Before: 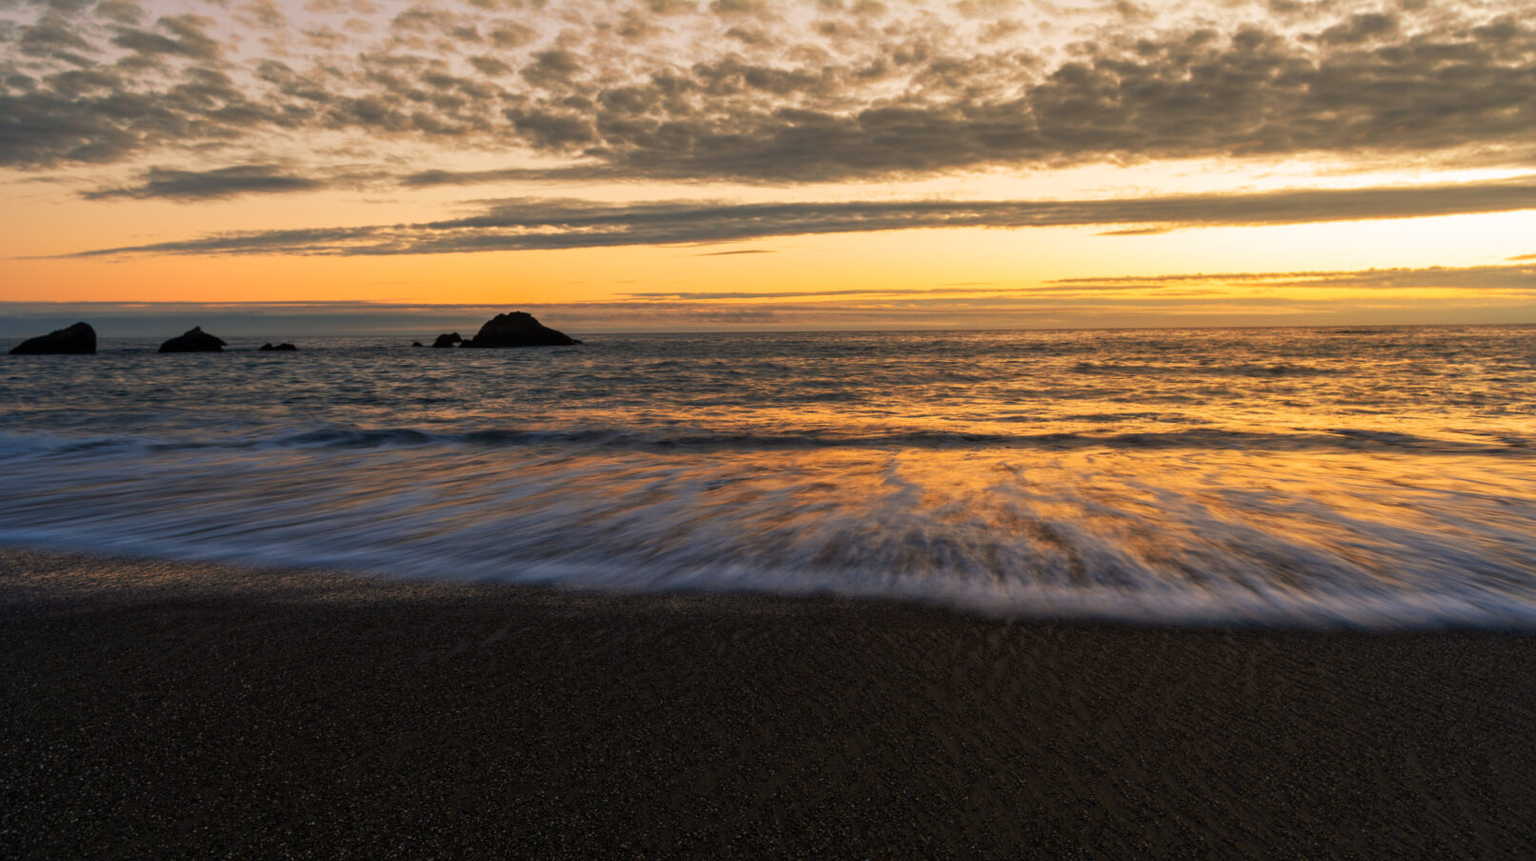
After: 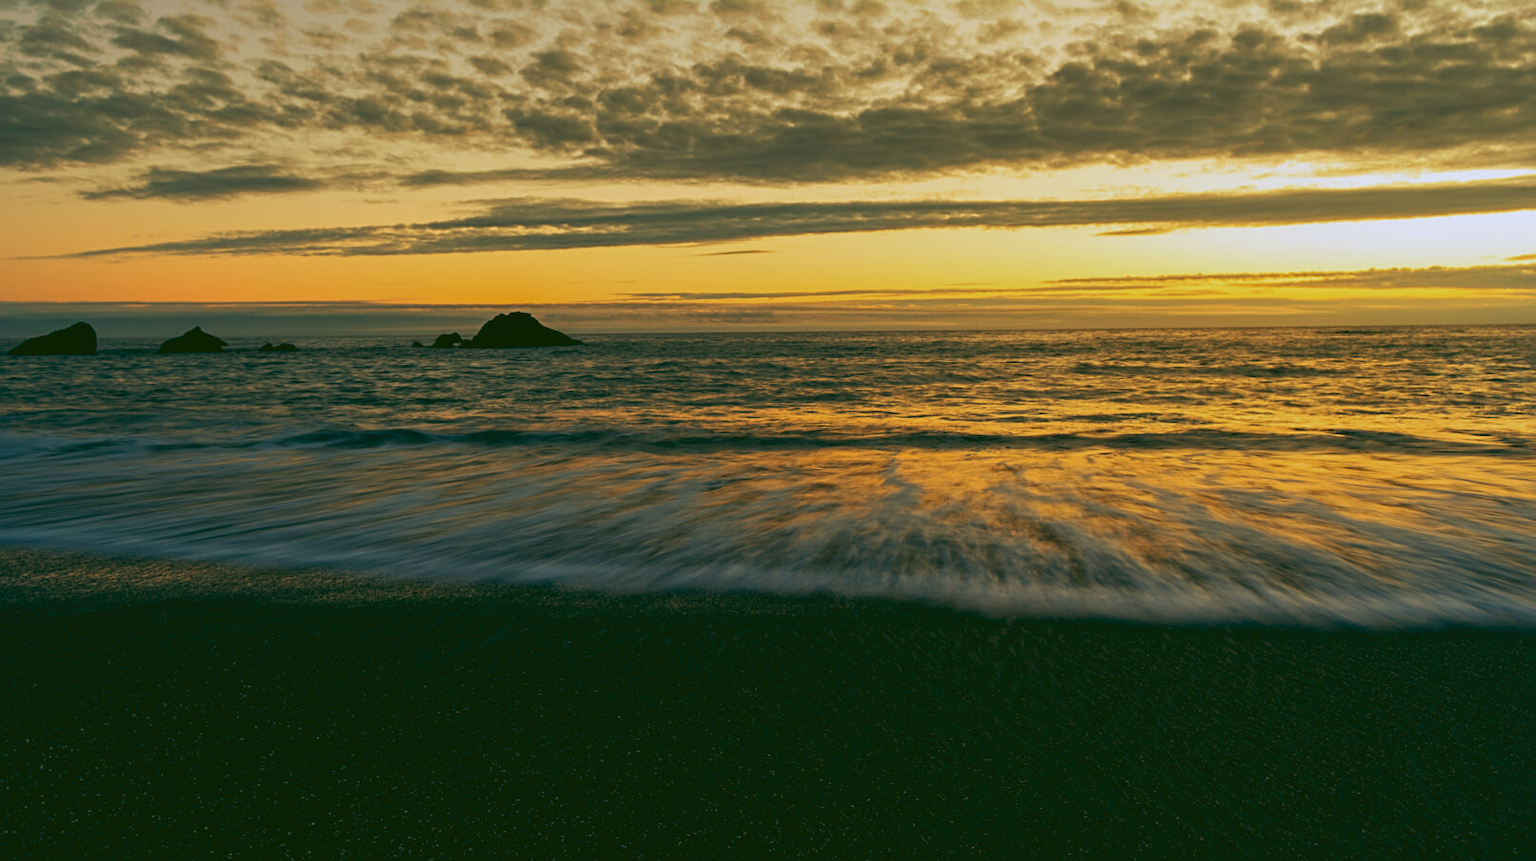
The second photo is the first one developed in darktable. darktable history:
rgb curve: curves: ch0 [(0.123, 0.061) (0.995, 0.887)]; ch1 [(0.06, 0.116) (1, 0.906)]; ch2 [(0, 0) (0.824, 0.69) (1, 1)], mode RGB, independent channels, compensate middle gray true
sharpen: radius 2.529, amount 0.323
